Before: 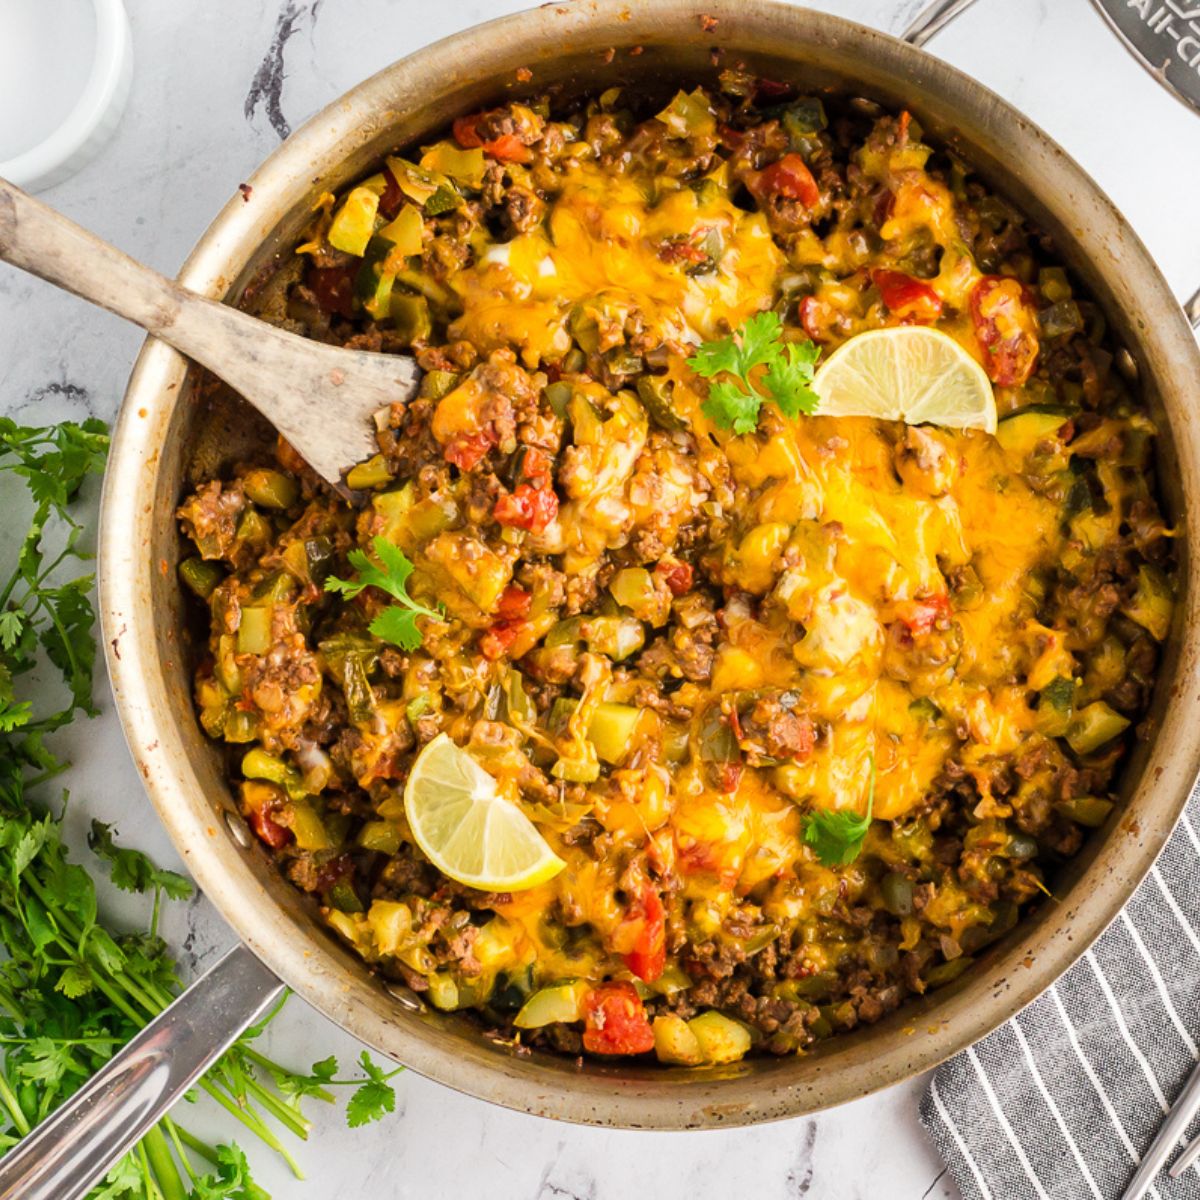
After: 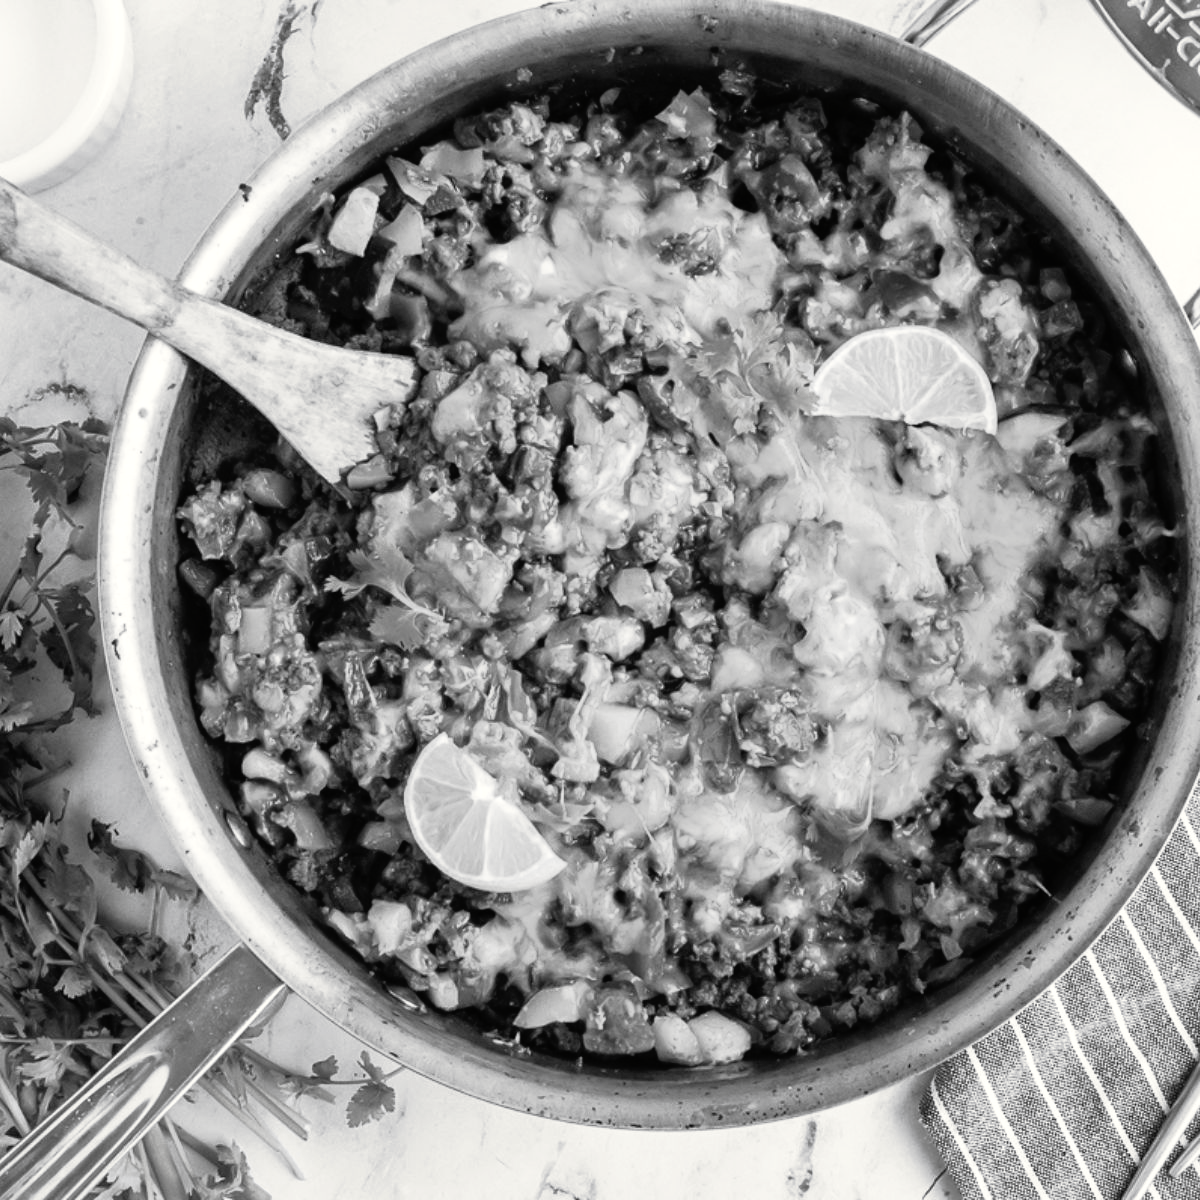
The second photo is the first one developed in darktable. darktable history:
tone curve: curves: ch0 [(0, 0) (0.003, 0.005) (0.011, 0.008) (0.025, 0.014) (0.044, 0.021) (0.069, 0.027) (0.1, 0.041) (0.136, 0.083) (0.177, 0.138) (0.224, 0.197) (0.277, 0.259) (0.335, 0.331) (0.399, 0.399) (0.468, 0.476) (0.543, 0.547) (0.623, 0.635) (0.709, 0.753) (0.801, 0.847) (0.898, 0.94) (1, 1)], preserve colors none
color look up table: target L [90.94, 93.05, 100.32, 89.53, 65.99, 62.72, 66.24, 42.78, 46.84, 43.46, 34.88, 22.92, 3.967, 201, 74.78, 75.52, 71.96, 61.7, 59.02, 51.62, 34.88, 51.22, 39.07, 23.52, 16.59, 22.92, 100, 79.52, 80.24, 80.6, 68.49, 59.02, 59.92, 56.71, 48.44, 58.64, 37.12, 43.73, 32.75, 37.12, 25.32, 3.321, 5.464, 90.24, 75.15, 62.08, 64.74, 50.83, 29.73], target a [-0.002, -0.1, 0.001, -0.001, 0.001, 0.001, 0.001, 0, 0, 0.001, 0, 0.001, 0 ×4, 0.001, 0.001, 0 ×7, 0.001, -0.471, 0 ×5, 0.001, 0, 0, 0, 0.001, 0.001, 0, 0.001, 0, 0, -0.109, -0.001, 0, 0, 0.001, 0, 0], target b [0.024, 1.233, -0.003, 0.023, -0.006, -0.006, -0.006, 0, 0, -0.004, 0, -0.003, 0, -0.001, 0.001, 0.001, -0.006, -0.005, 0 ×5, -0.003, -0.001, -0.003, 5.992, 0.001, 0.001, 0.001, 0, 0, -0.006, 0, 0, 0, -0.004, -0.004, 0, -0.004, -0.003, 0, 1.351, 0.001, 0.001, 0, -0.005, 0, -0.001], num patches 49
